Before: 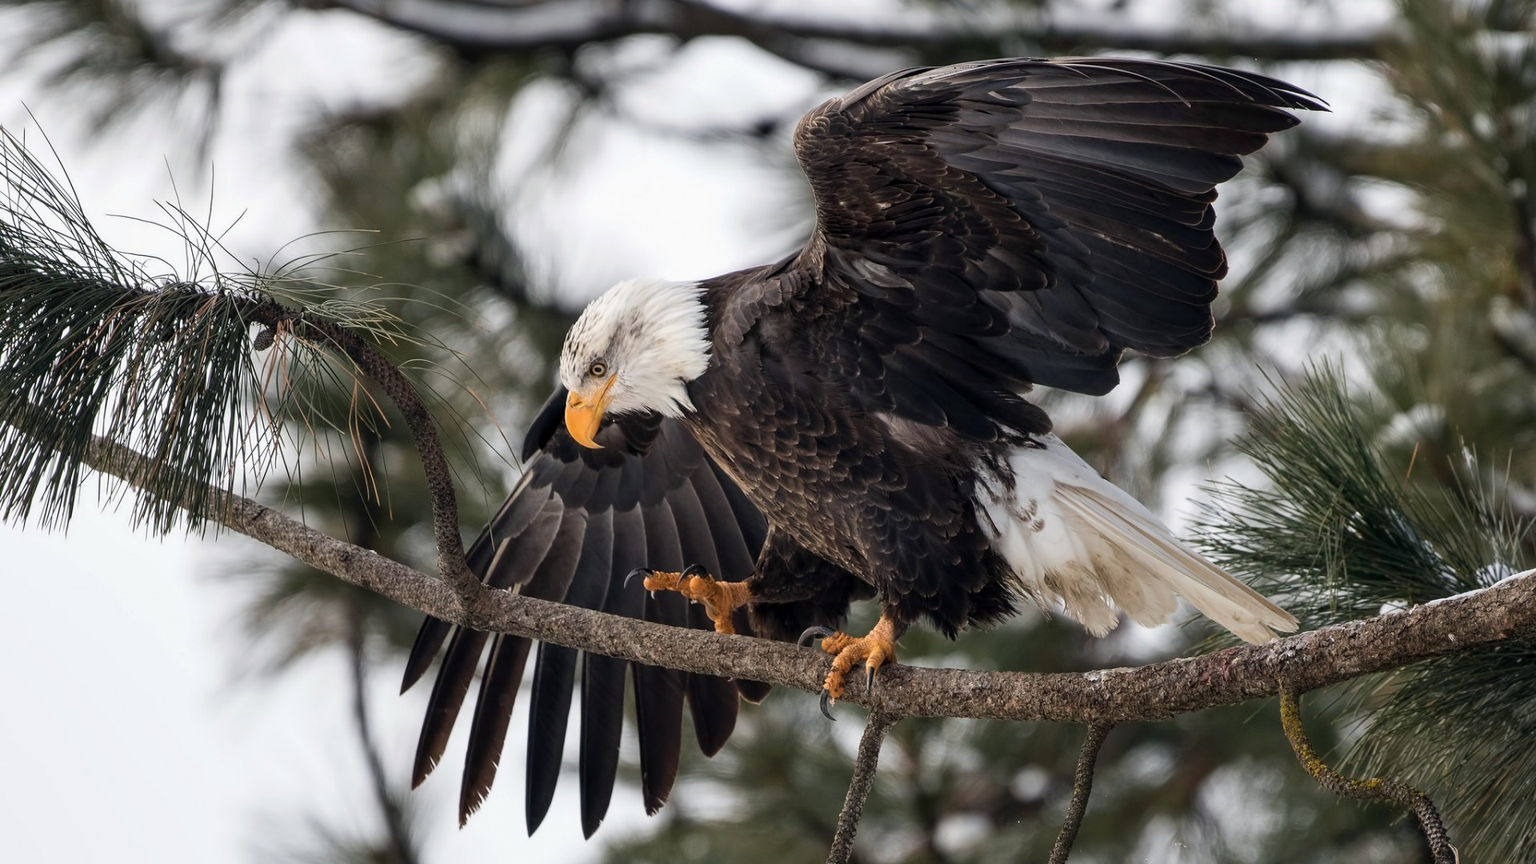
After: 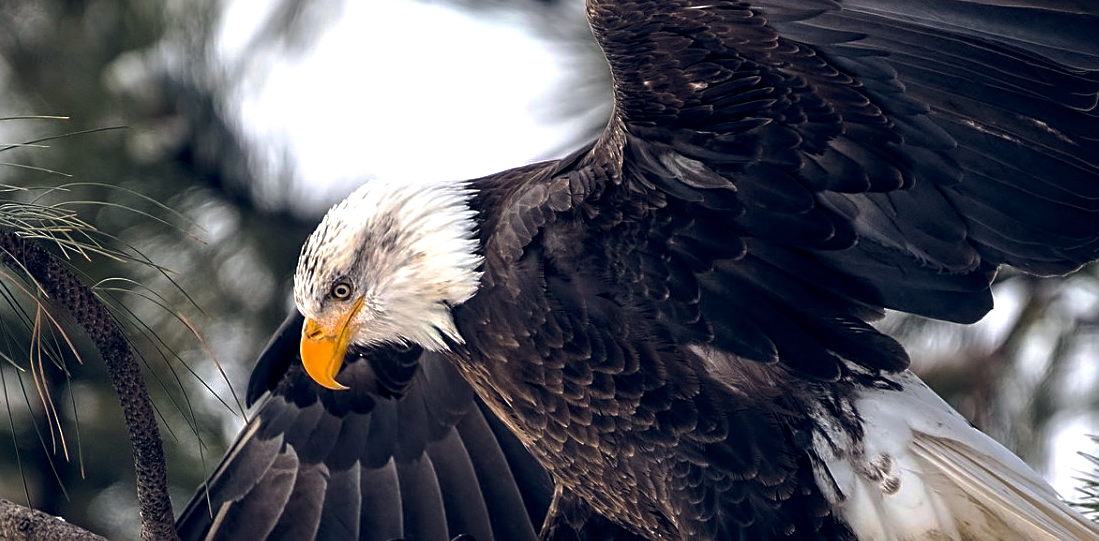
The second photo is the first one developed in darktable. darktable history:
exposure: compensate highlight preservation false
sharpen: on, module defaults
tone curve: curves: ch0 [(0, 0) (0.568, 0.517) (0.8, 0.717) (1, 1)], preserve colors none
crop: left 21.18%, top 15.89%, right 21.578%, bottom 33.974%
color balance rgb: global offset › luminance 0.386%, global offset › chroma 0.217%, global offset › hue 255.3°, perceptual saturation grading › global saturation 30.682%, global vibrance 24.985%, contrast 20.365%
local contrast: highlights 107%, shadows 101%, detail 131%, midtone range 0.2
